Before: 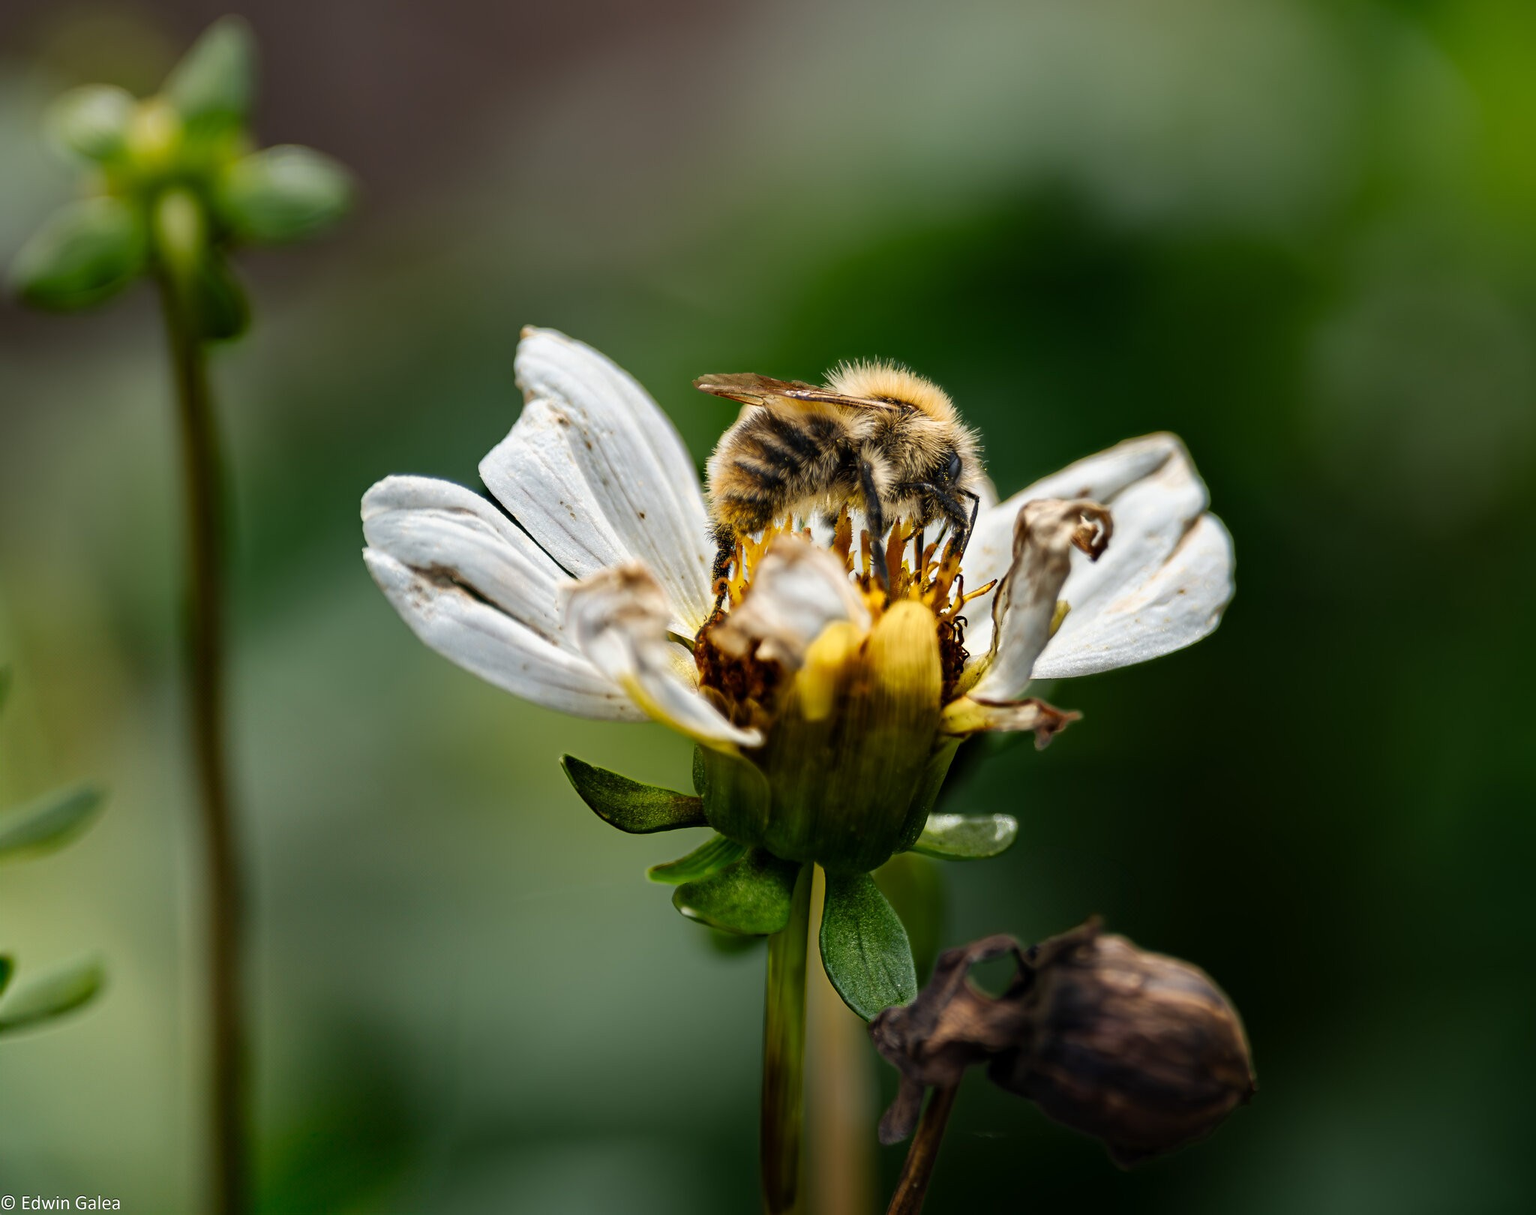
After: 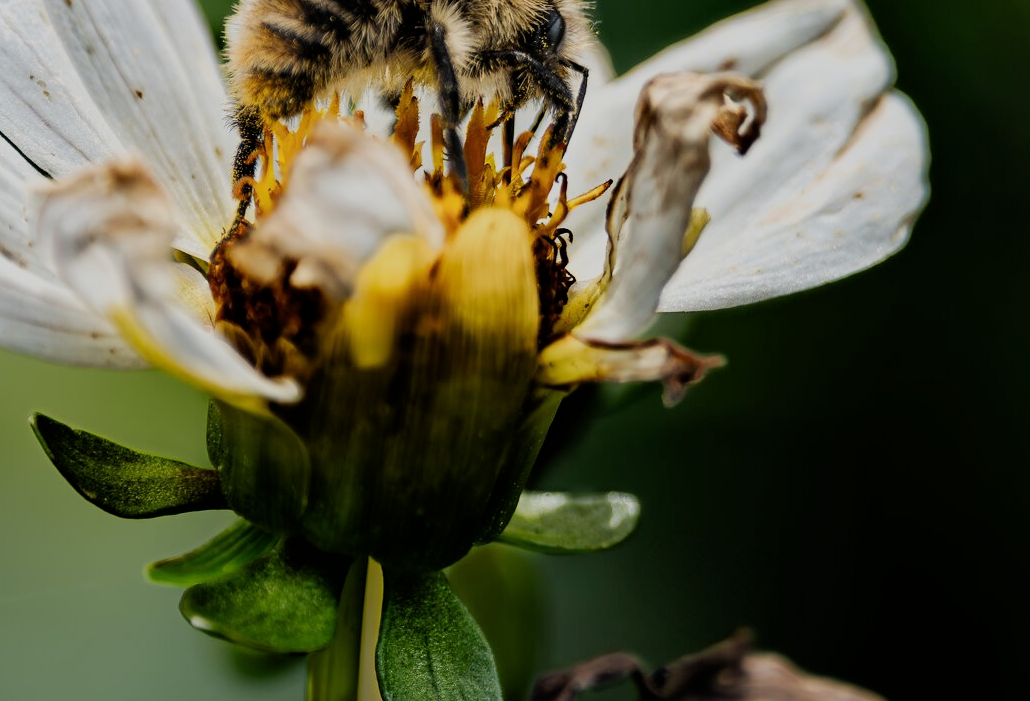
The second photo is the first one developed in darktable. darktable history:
crop: left 35.03%, top 36.625%, right 14.663%, bottom 20.057%
filmic rgb: black relative exposure -7.65 EV, white relative exposure 4.56 EV, hardness 3.61
